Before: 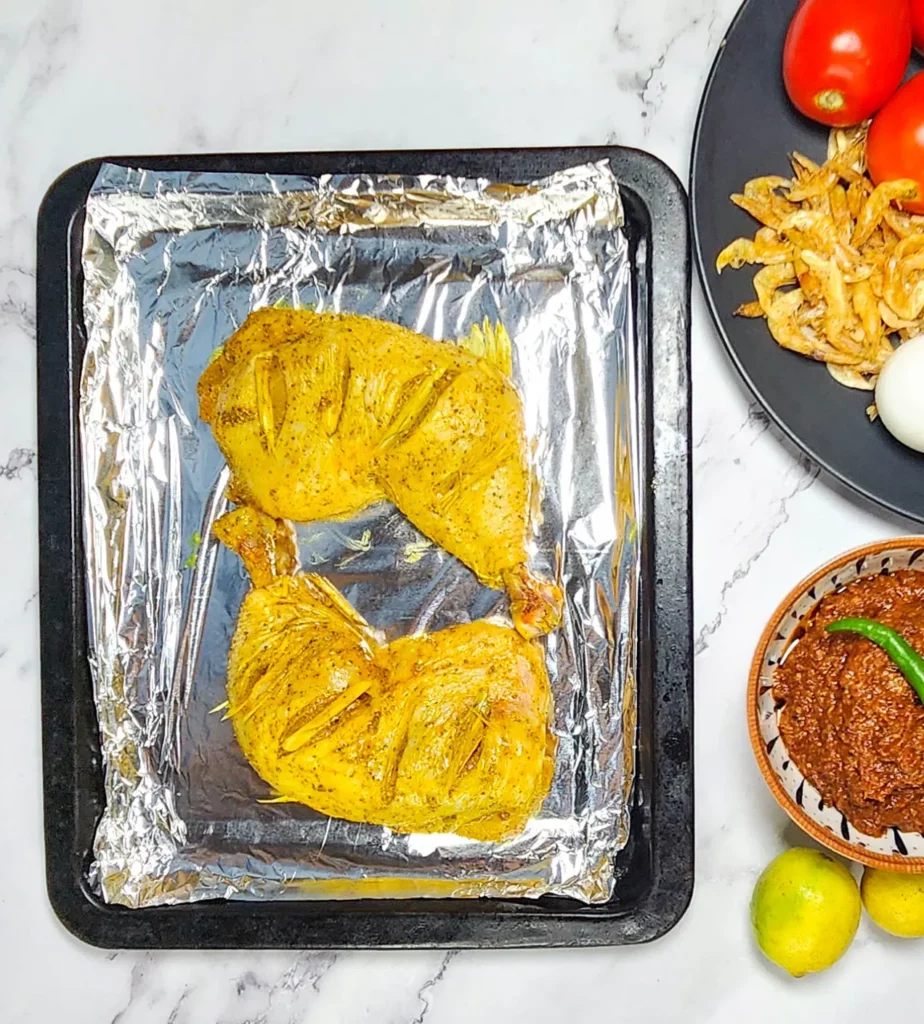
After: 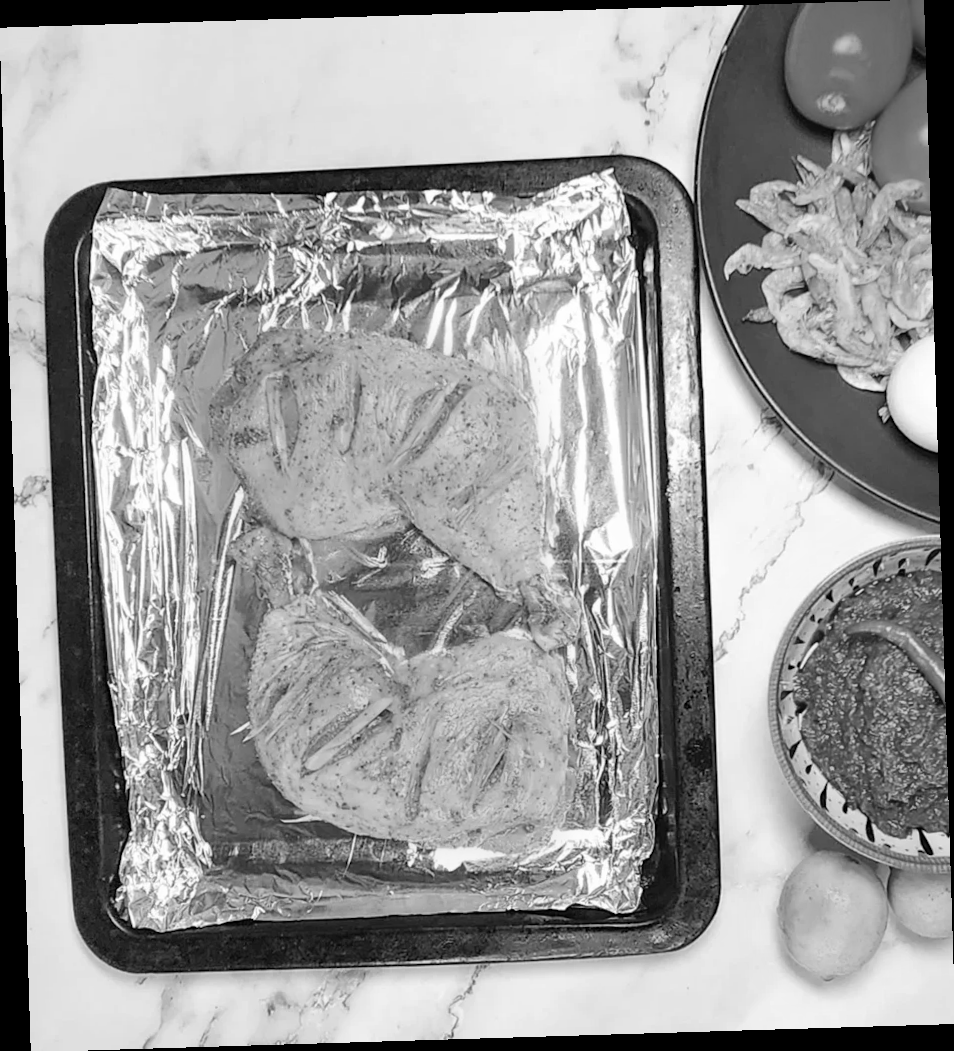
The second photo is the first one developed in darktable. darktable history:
monochrome: size 1
rotate and perspective: rotation -1.75°, automatic cropping off
color calibration: illuminant as shot in camera, x 0.358, y 0.373, temperature 4628.91 K
